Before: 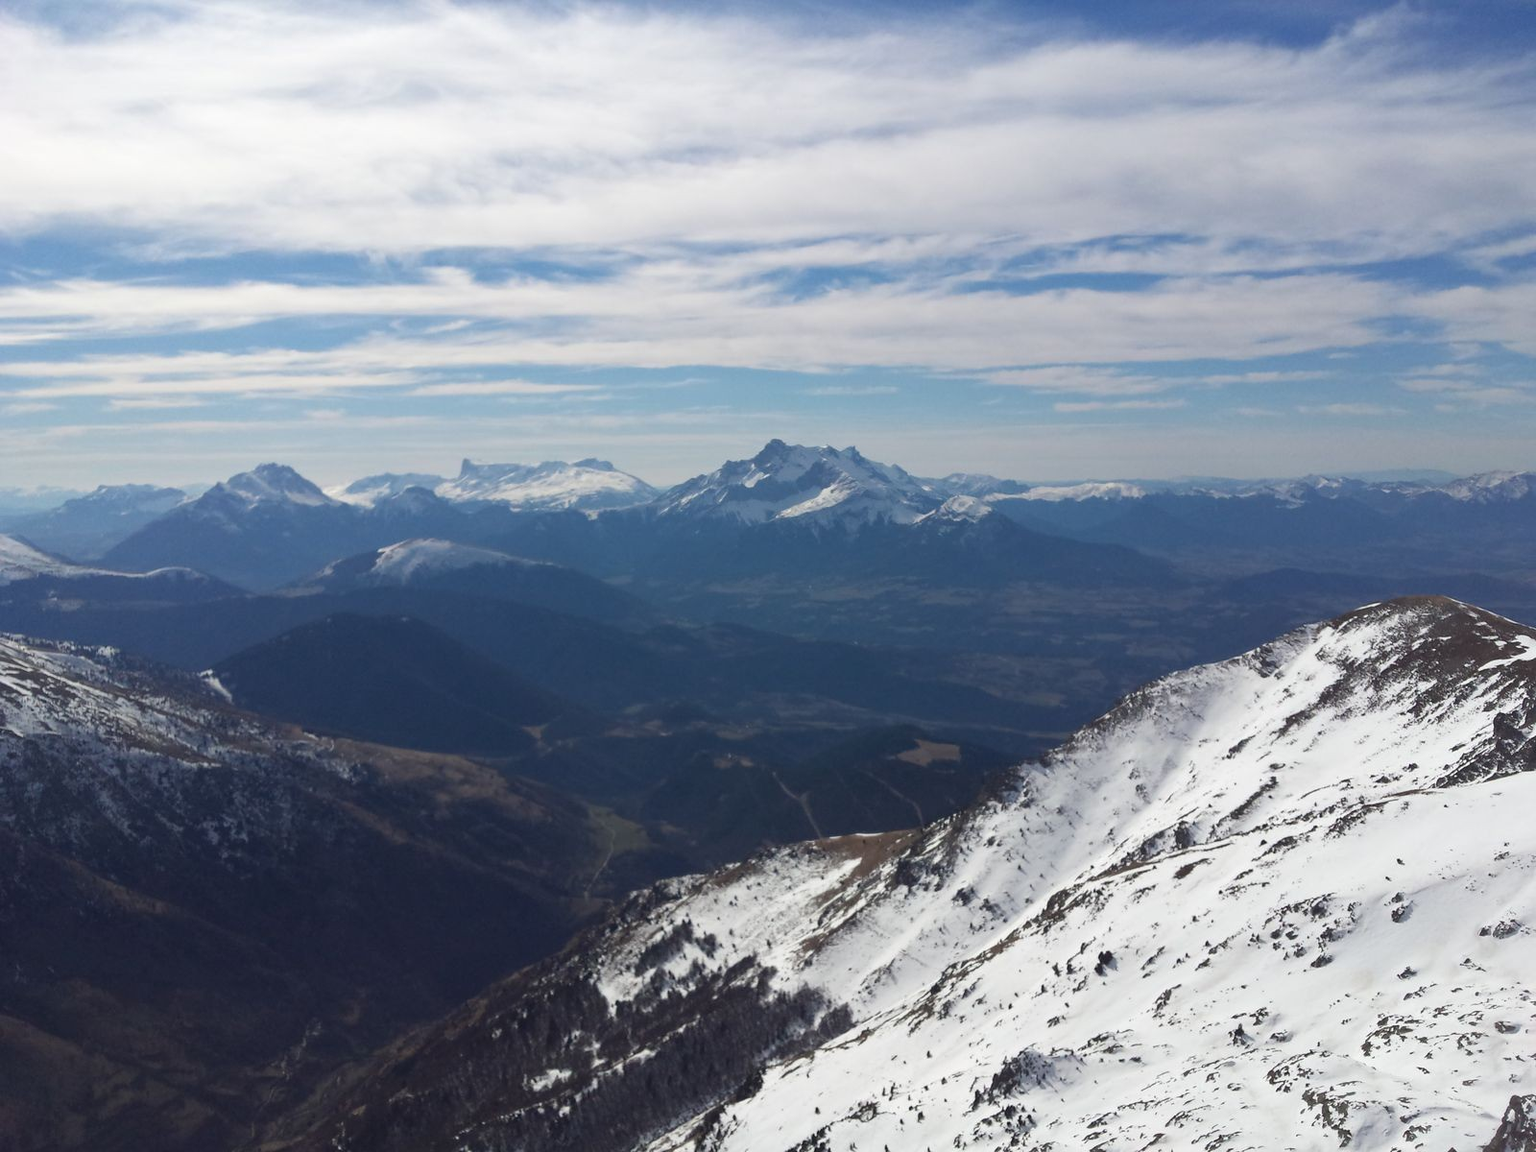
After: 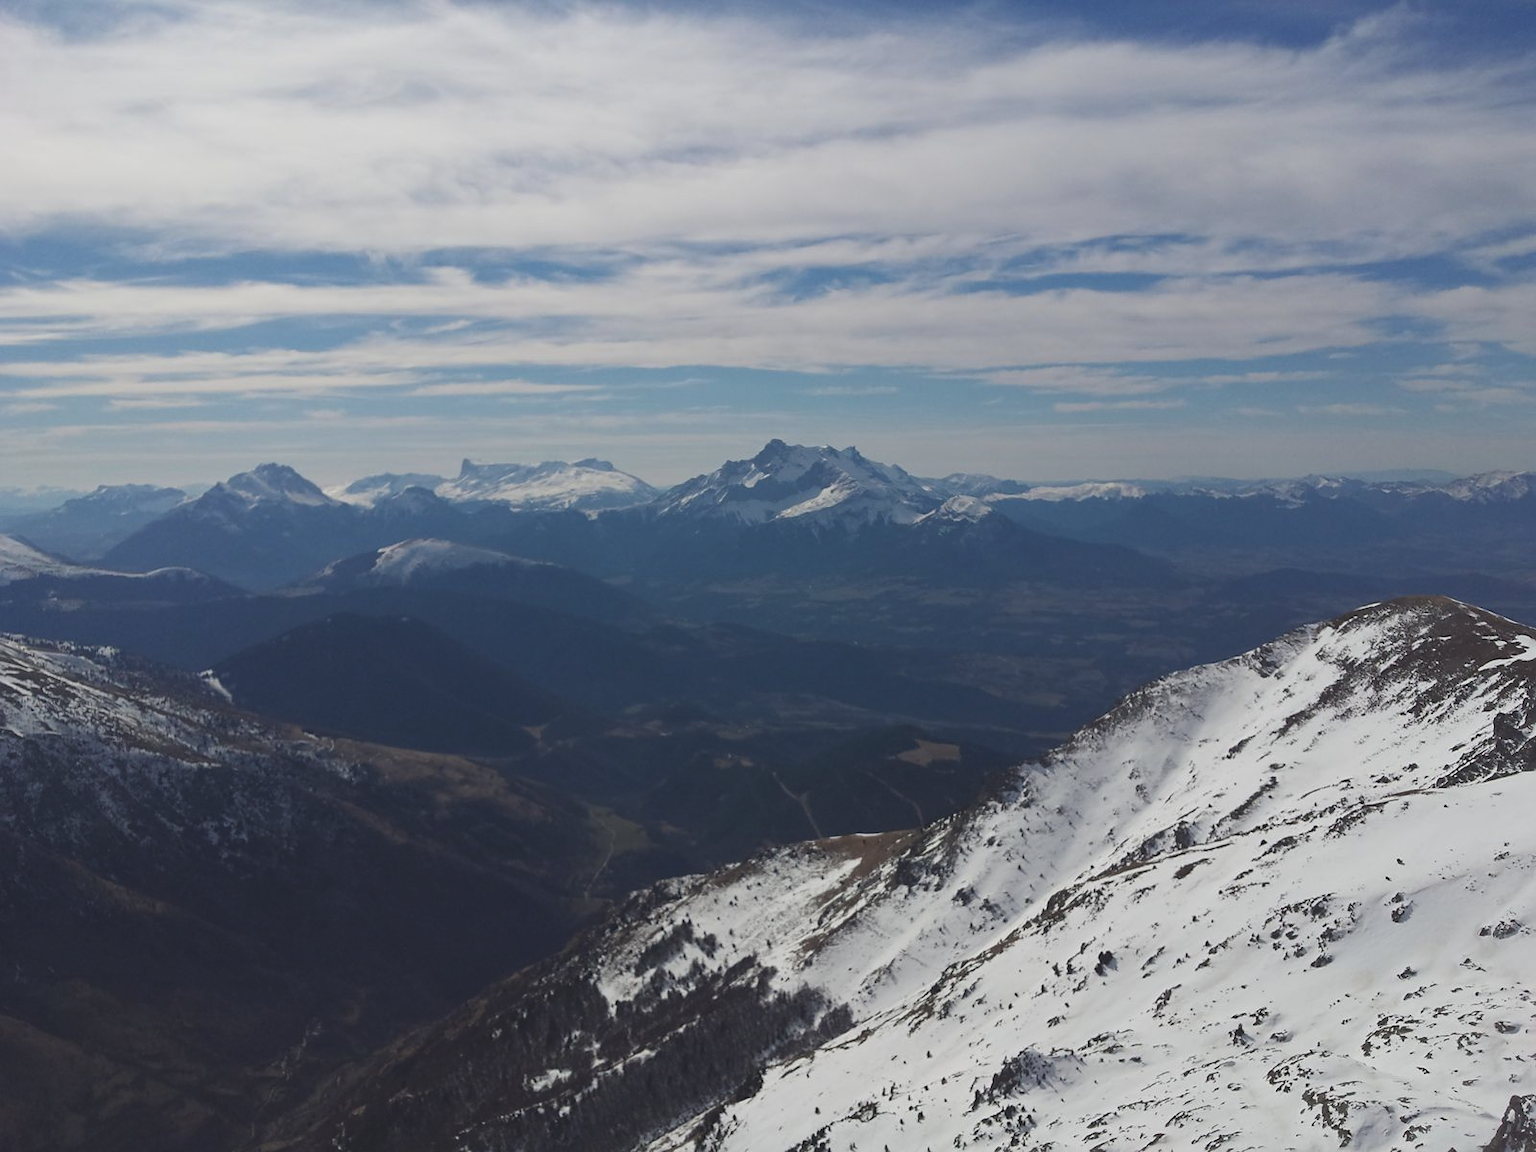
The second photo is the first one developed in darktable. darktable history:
sharpen: amount 0.2
exposure: black level correction -0.015, exposure -0.503 EV, compensate highlight preservation false
